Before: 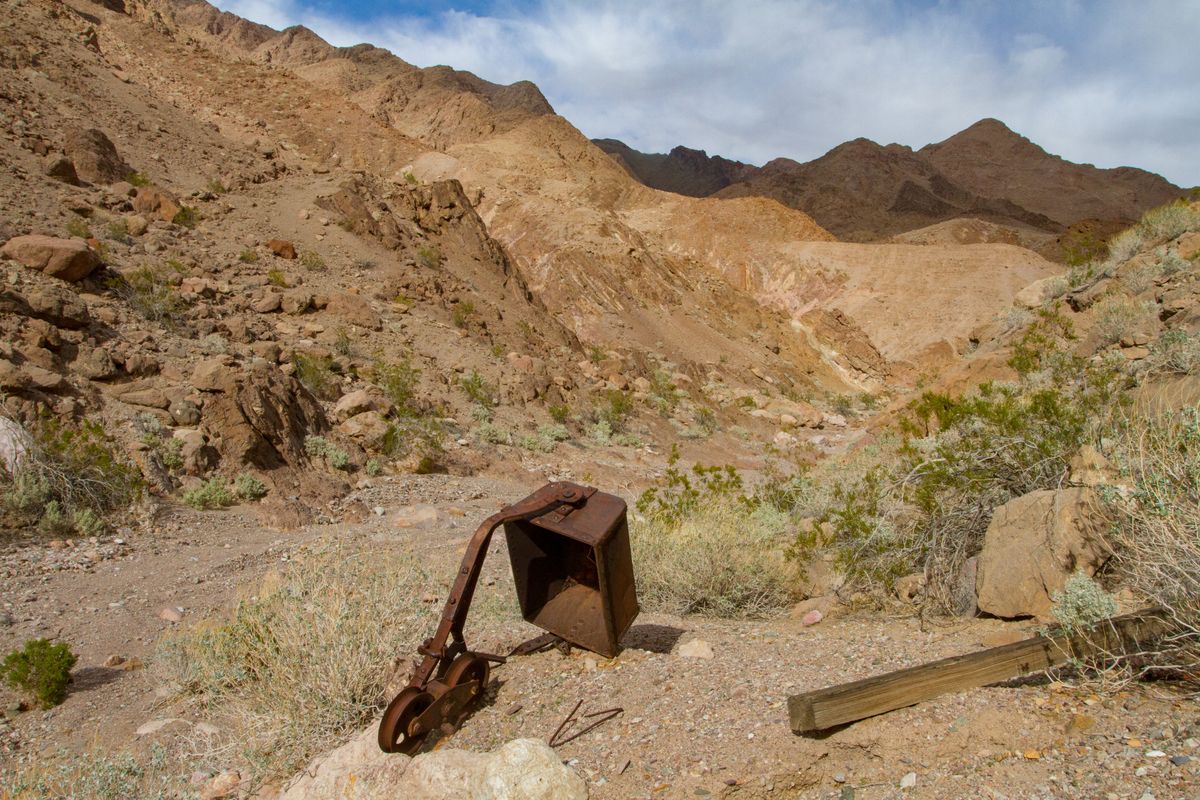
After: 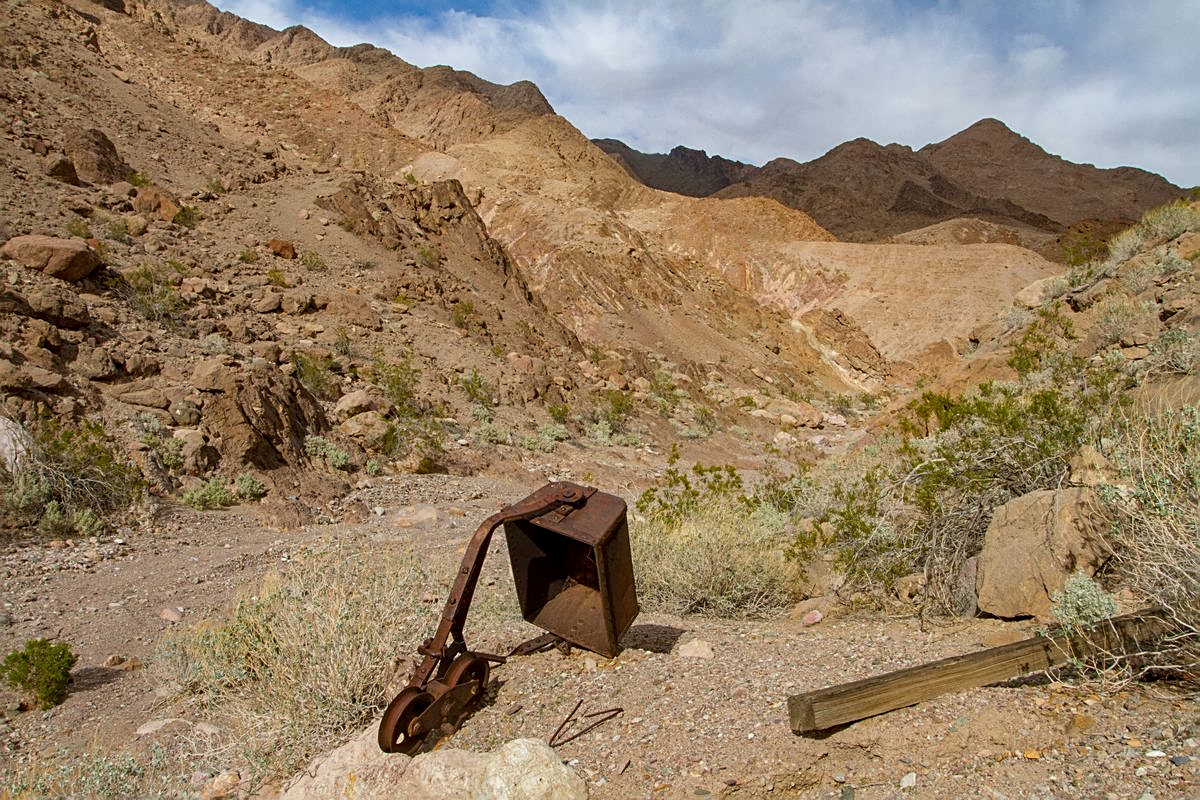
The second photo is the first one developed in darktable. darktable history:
local contrast: highlights 100%, shadows 100%, detail 120%, midtone range 0.2
sharpen: radius 1.967
